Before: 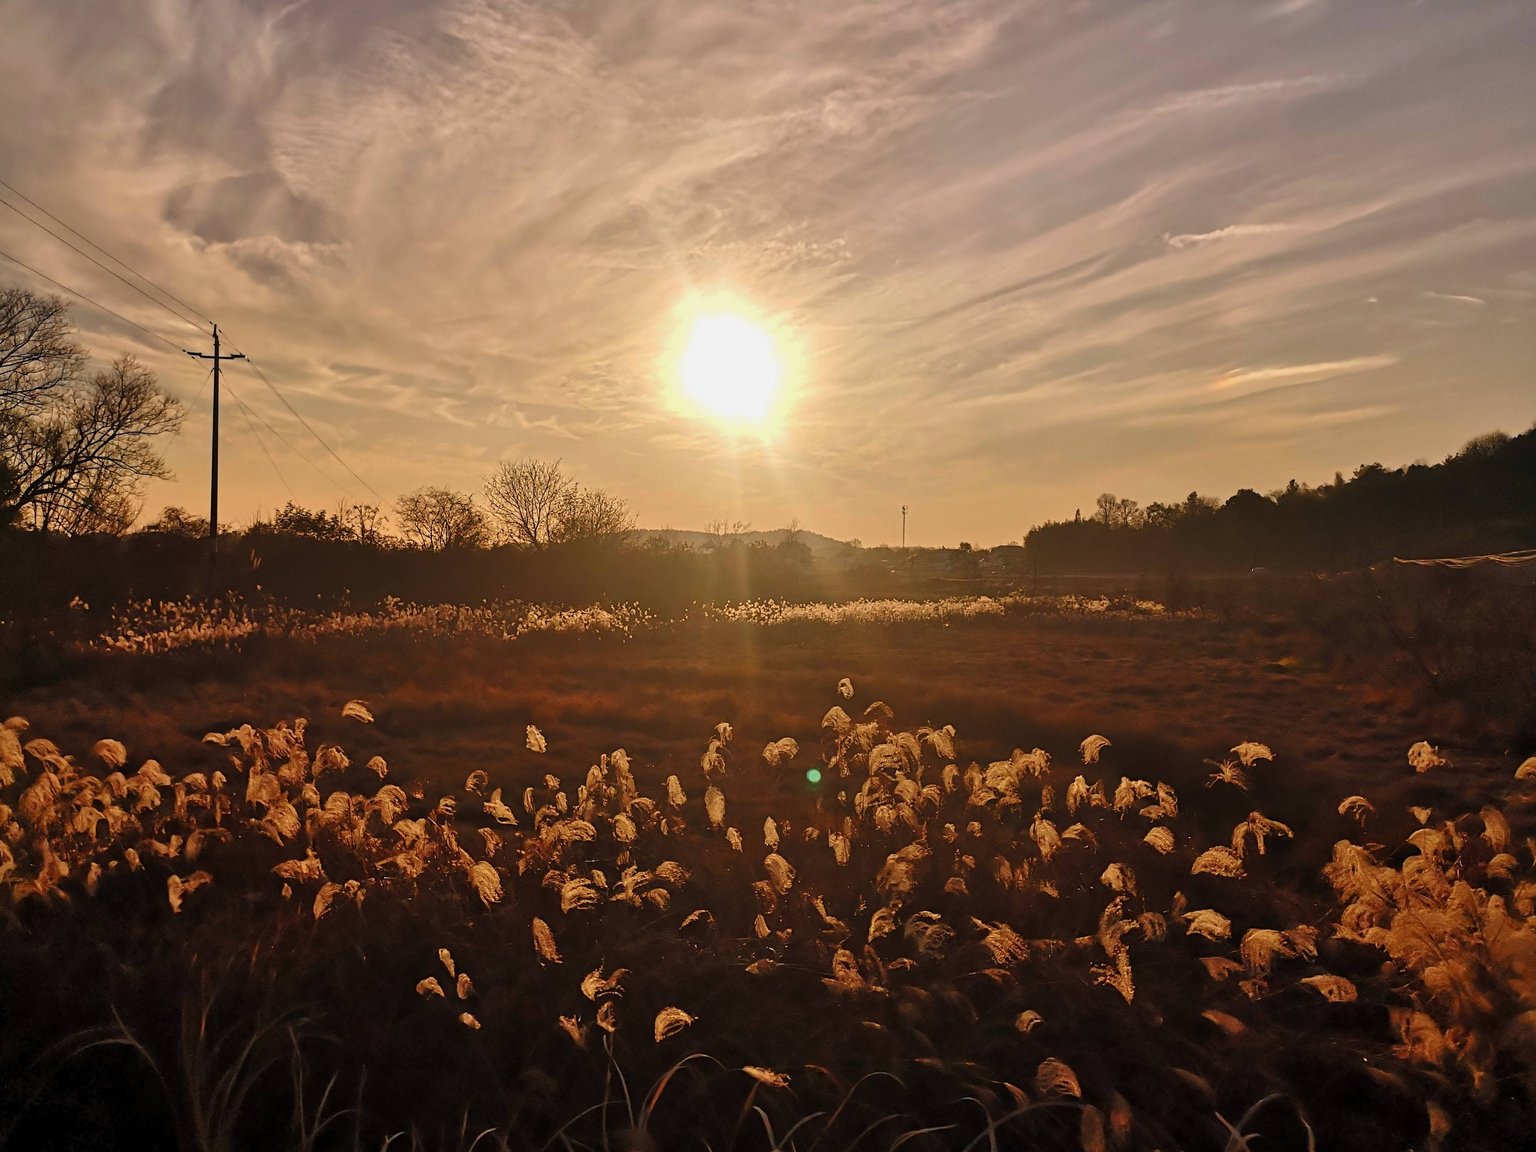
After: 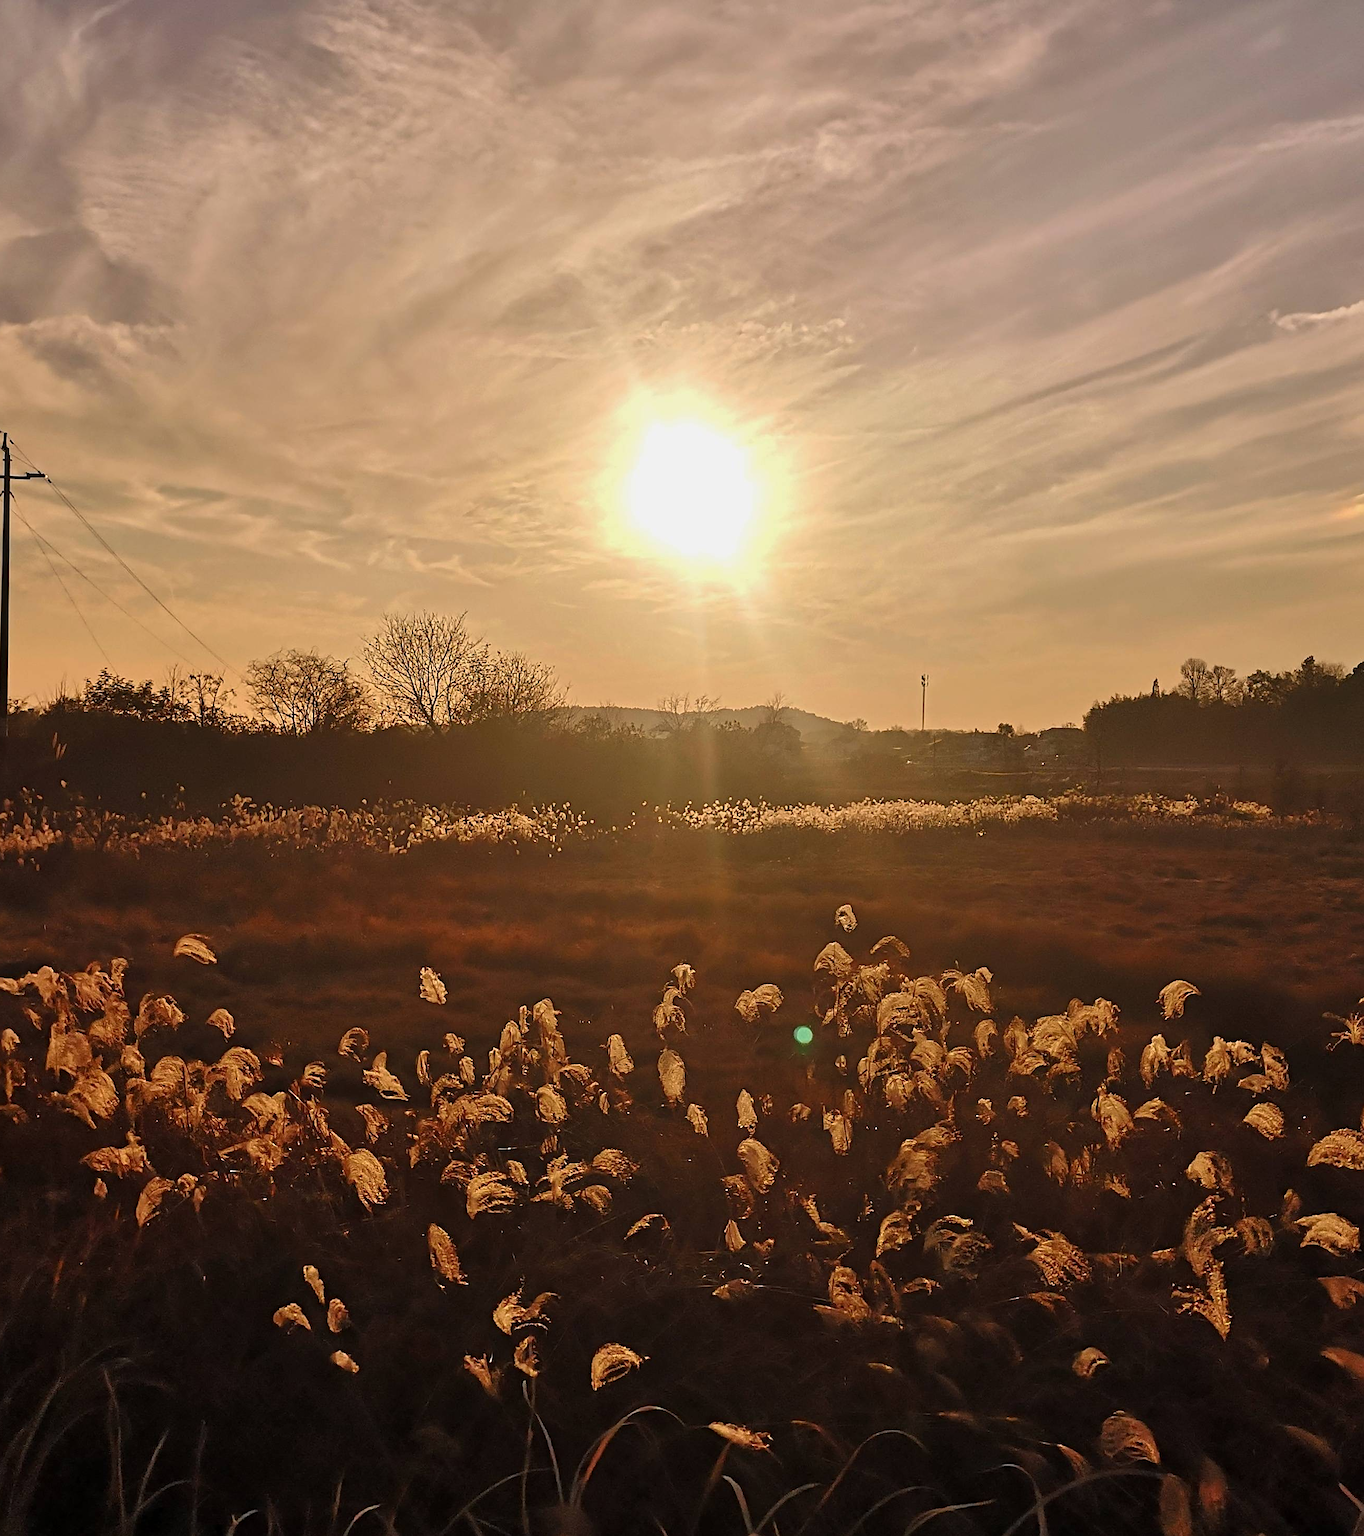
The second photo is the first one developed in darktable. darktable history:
sharpen: on, module defaults
crop and rotate: left 13.785%, right 19.594%
